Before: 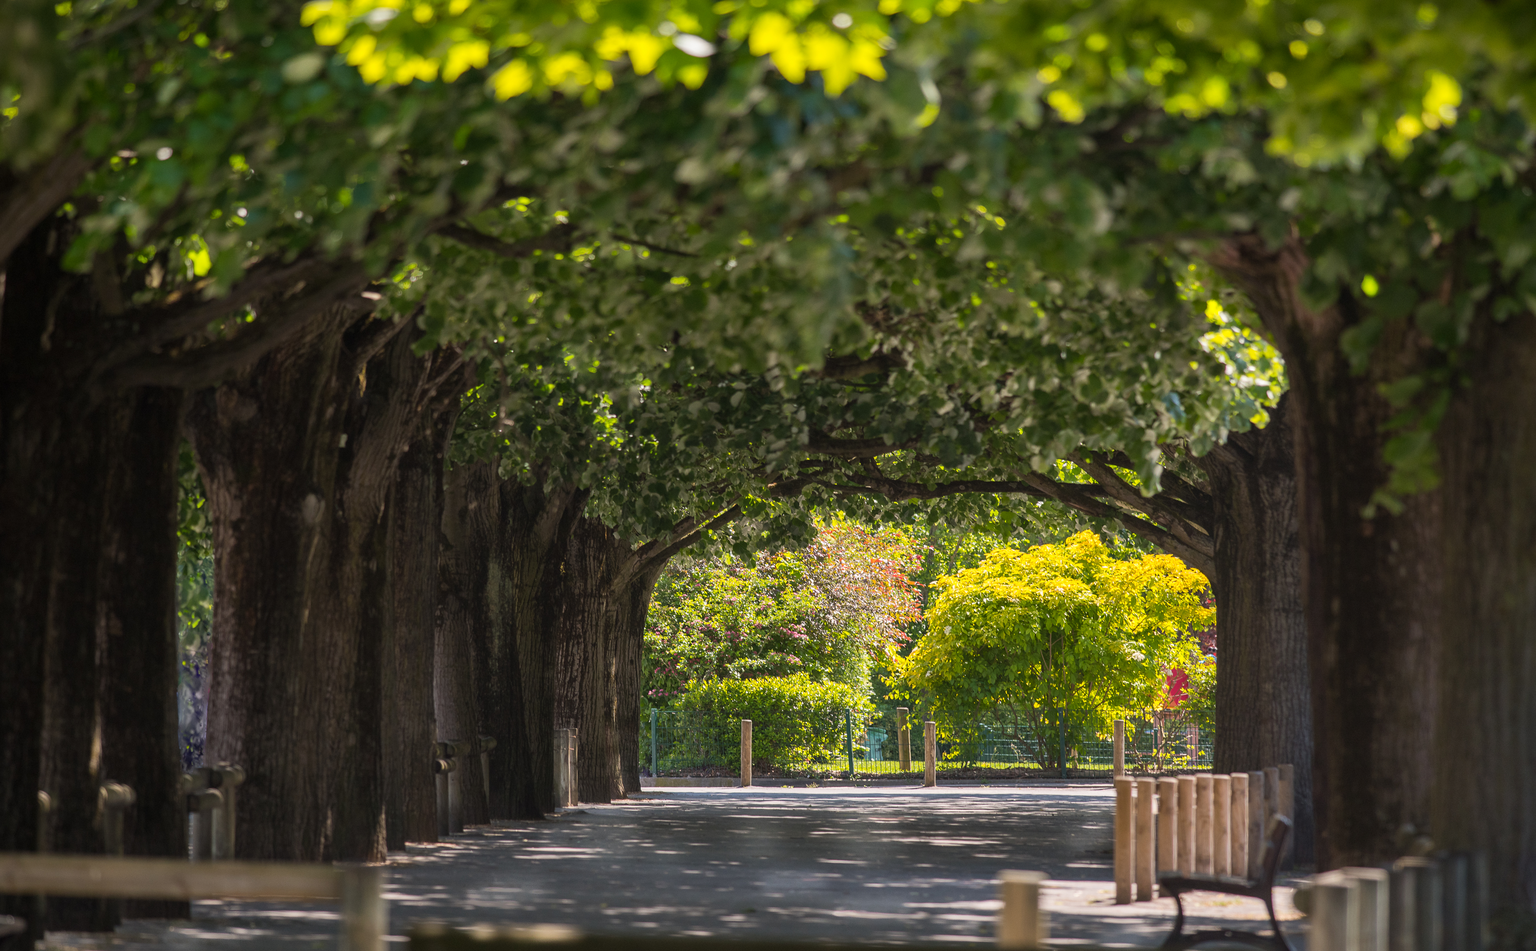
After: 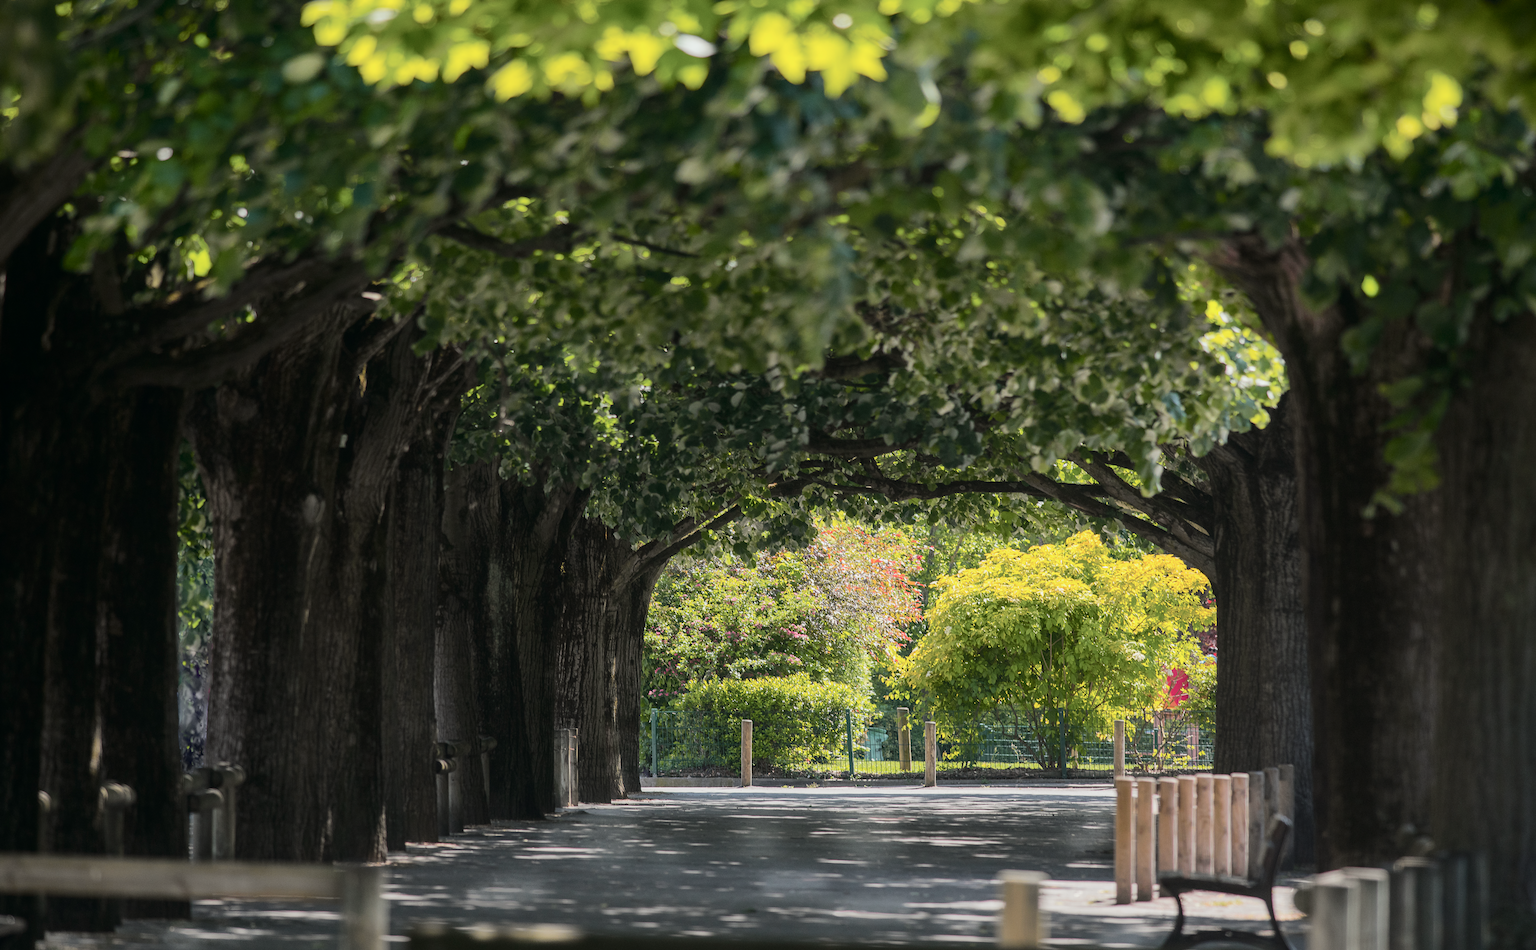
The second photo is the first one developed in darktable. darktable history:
contrast brightness saturation: saturation -0.05
tone curve: curves: ch0 [(0, 0) (0.081, 0.044) (0.185, 0.145) (0.283, 0.273) (0.405, 0.449) (0.495, 0.554) (0.686, 0.743) (0.826, 0.853) (0.978, 0.988)]; ch1 [(0, 0) (0.147, 0.166) (0.321, 0.362) (0.371, 0.402) (0.423, 0.426) (0.479, 0.472) (0.505, 0.497) (0.521, 0.506) (0.551, 0.546) (0.586, 0.571) (0.625, 0.638) (0.68, 0.715) (1, 1)]; ch2 [(0, 0) (0.346, 0.378) (0.404, 0.427) (0.502, 0.498) (0.531, 0.517) (0.547, 0.526) (0.582, 0.571) (0.629, 0.626) (0.717, 0.678) (1, 1)], color space Lab, independent channels, preserve colors none
contrast equalizer: octaves 7, y [[0.6 ×6], [0.55 ×6], [0 ×6], [0 ×6], [0 ×6]], mix -0.3
